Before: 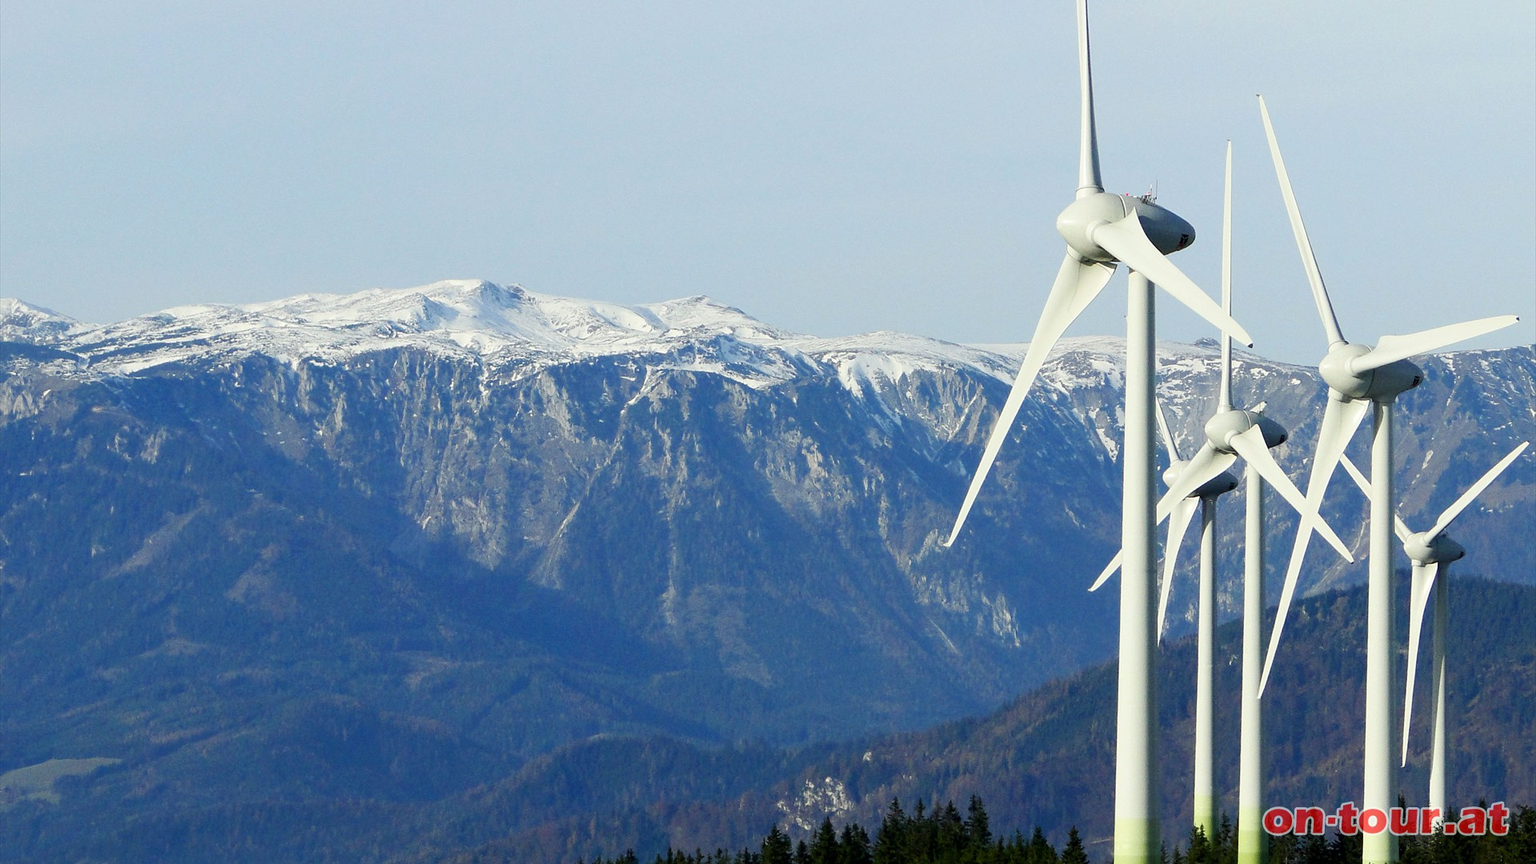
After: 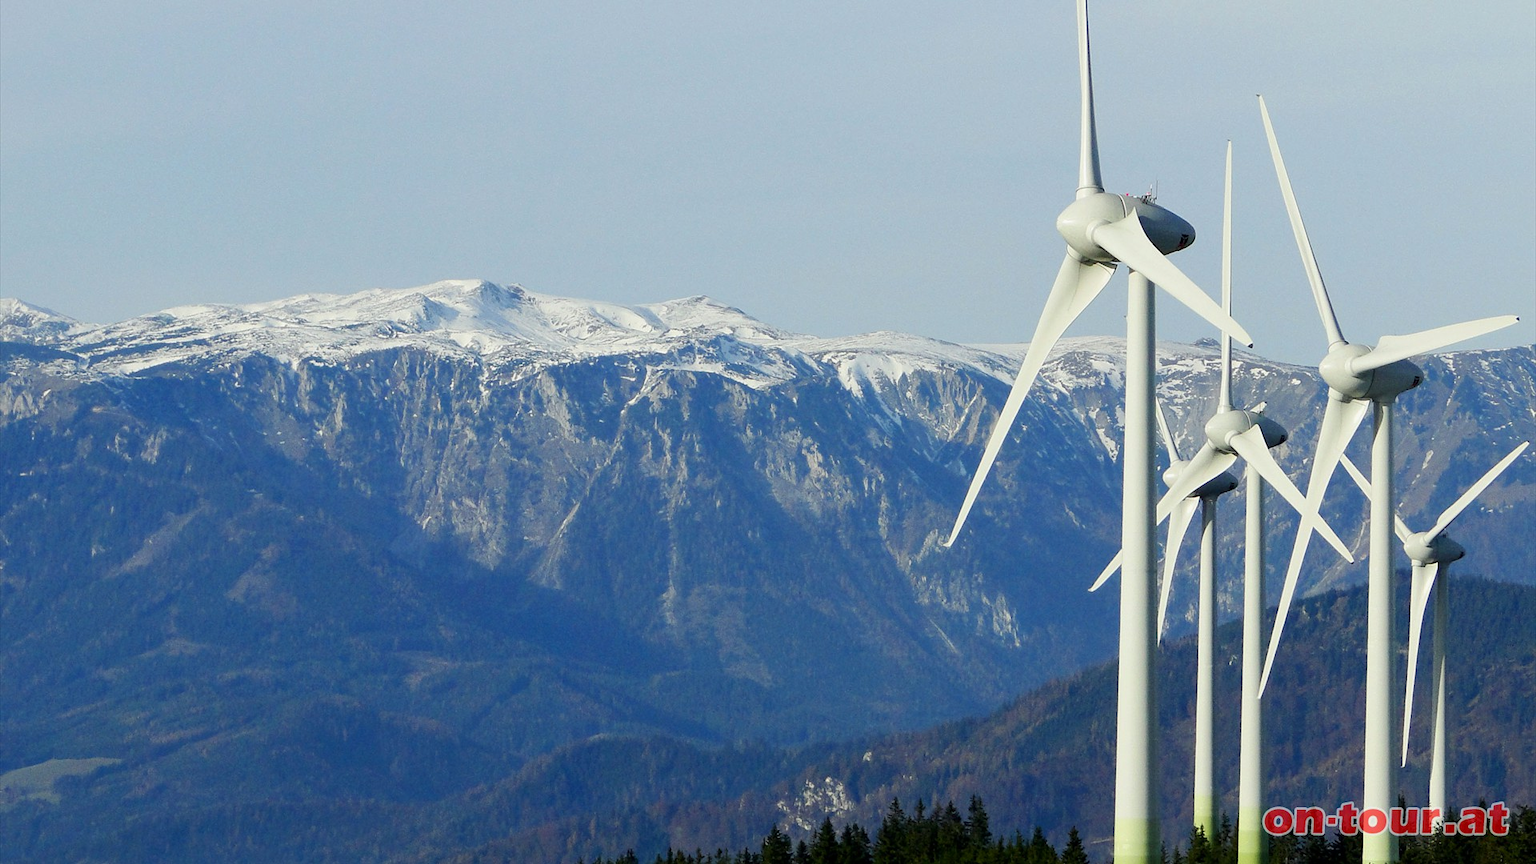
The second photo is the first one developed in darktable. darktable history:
shadows and highlights: shadows -20.53, white point adjustment -1.83, highlights -35.12
